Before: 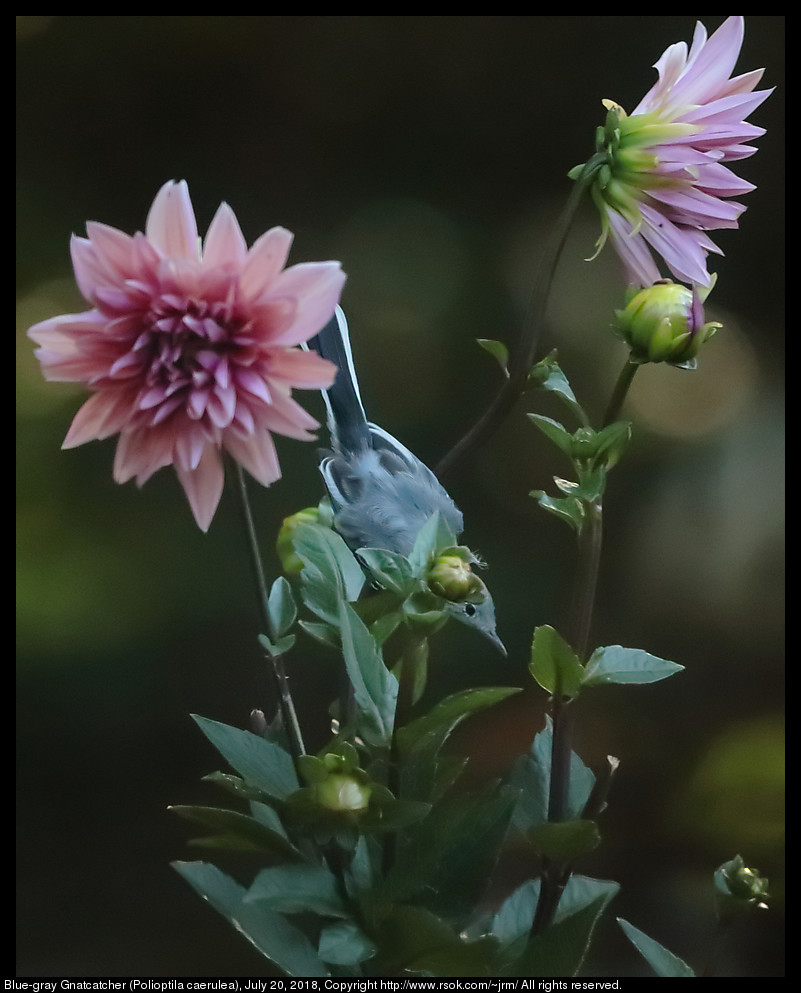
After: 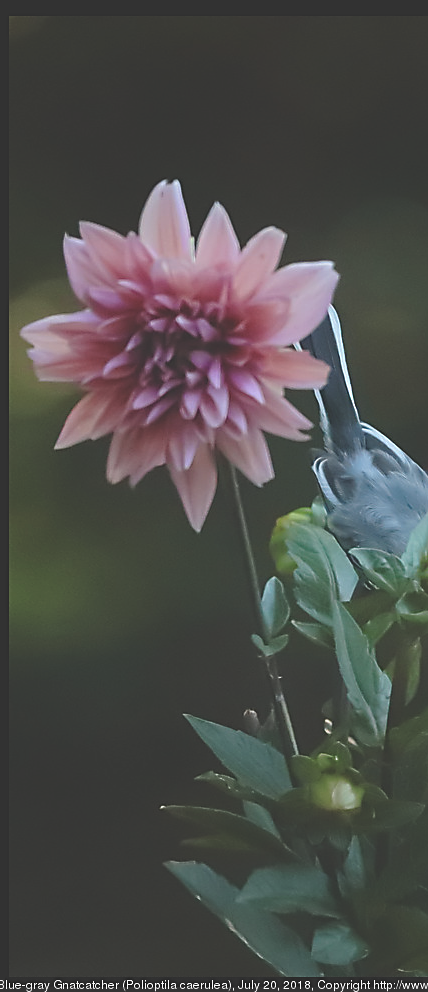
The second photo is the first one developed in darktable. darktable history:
exposure: black level correction -0.03, compensate exposure bias true, compensate highlight preservation false
sharpen: on, module defaults
tone equalizer: -7 EV 0.204 EV, -6 EV 0.093 EV, -5 EV 0.093 EV, -4 EV 0.051 EV, -2 EV -0.037 EV, -1 EV -0.04 EV, +0 EV -0.065 EV, edges refinement/feathering 500, mask exposure compensation -1.57 EV, preserve details no
crop: left 0.953%, right 45.558%, bottom 0.088%
